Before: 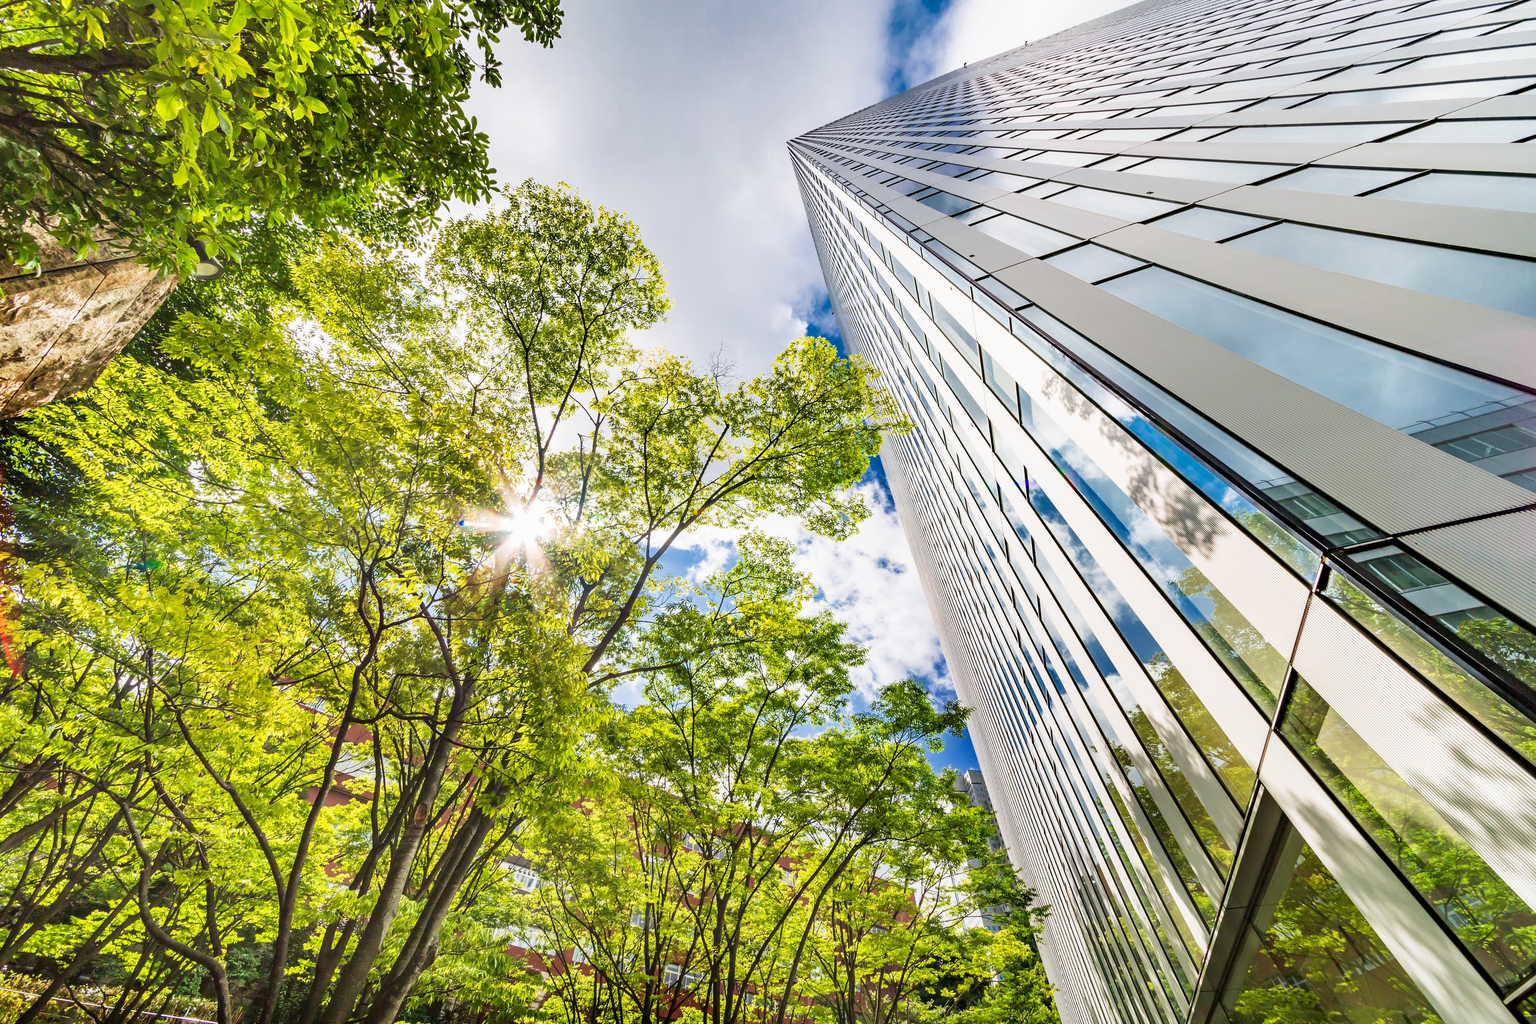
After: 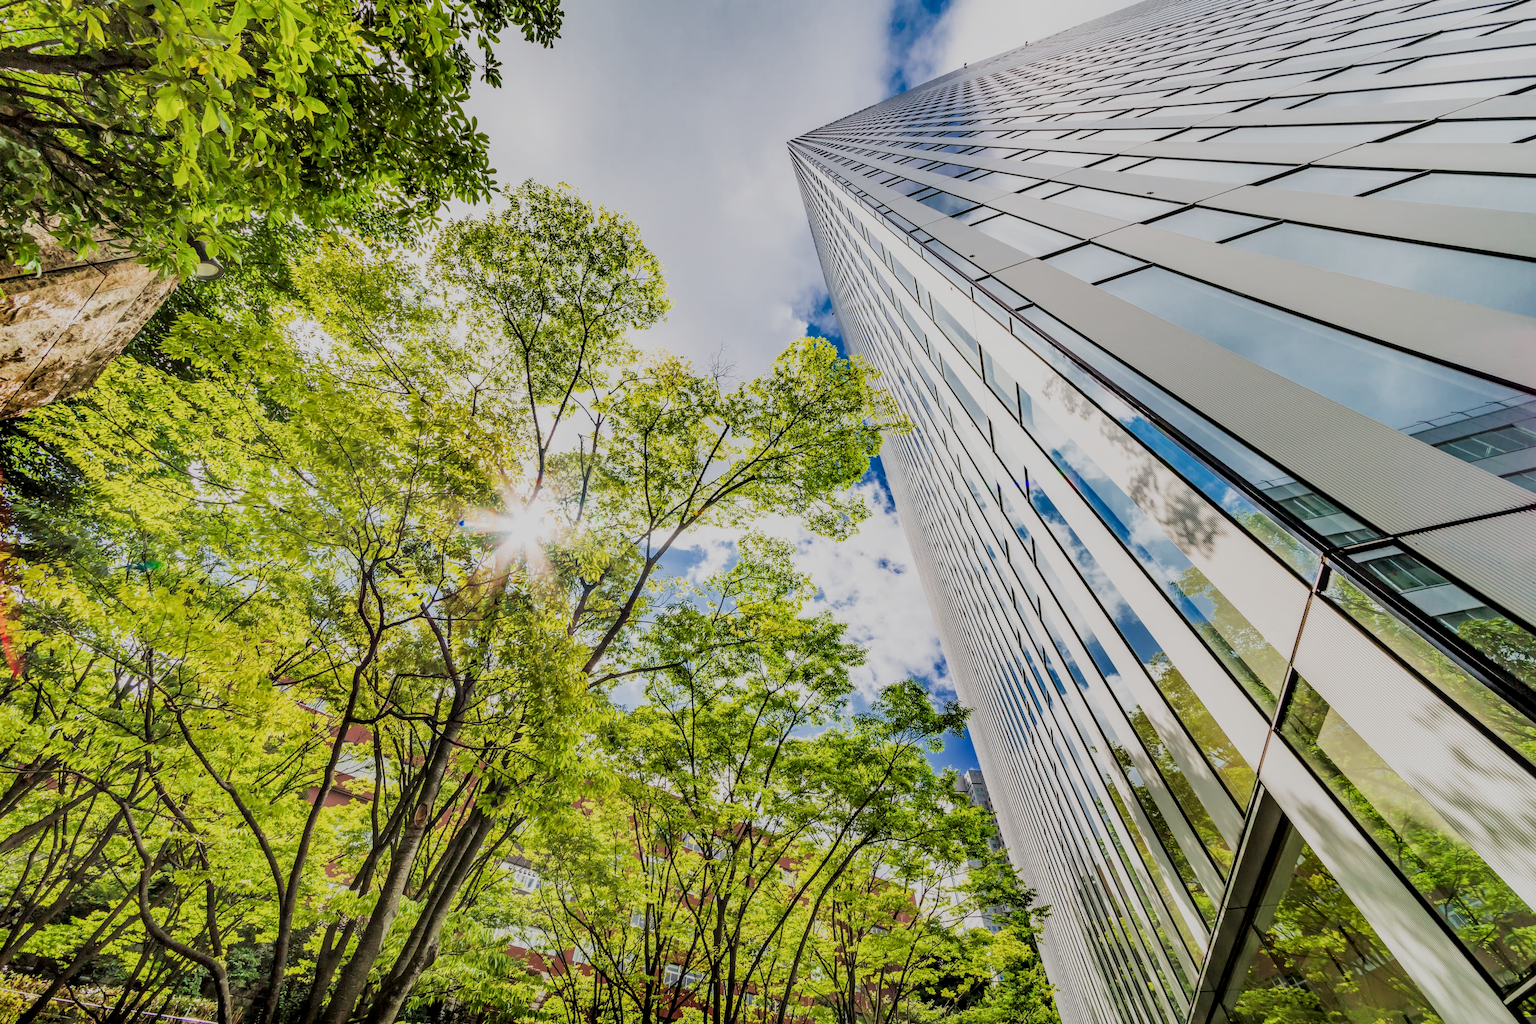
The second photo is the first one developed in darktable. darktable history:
local contrast: on, module defaults
filmic rgb: black relative exposure -6.82 EV, white relative exposure 5.89 EV, hardness 2.71
